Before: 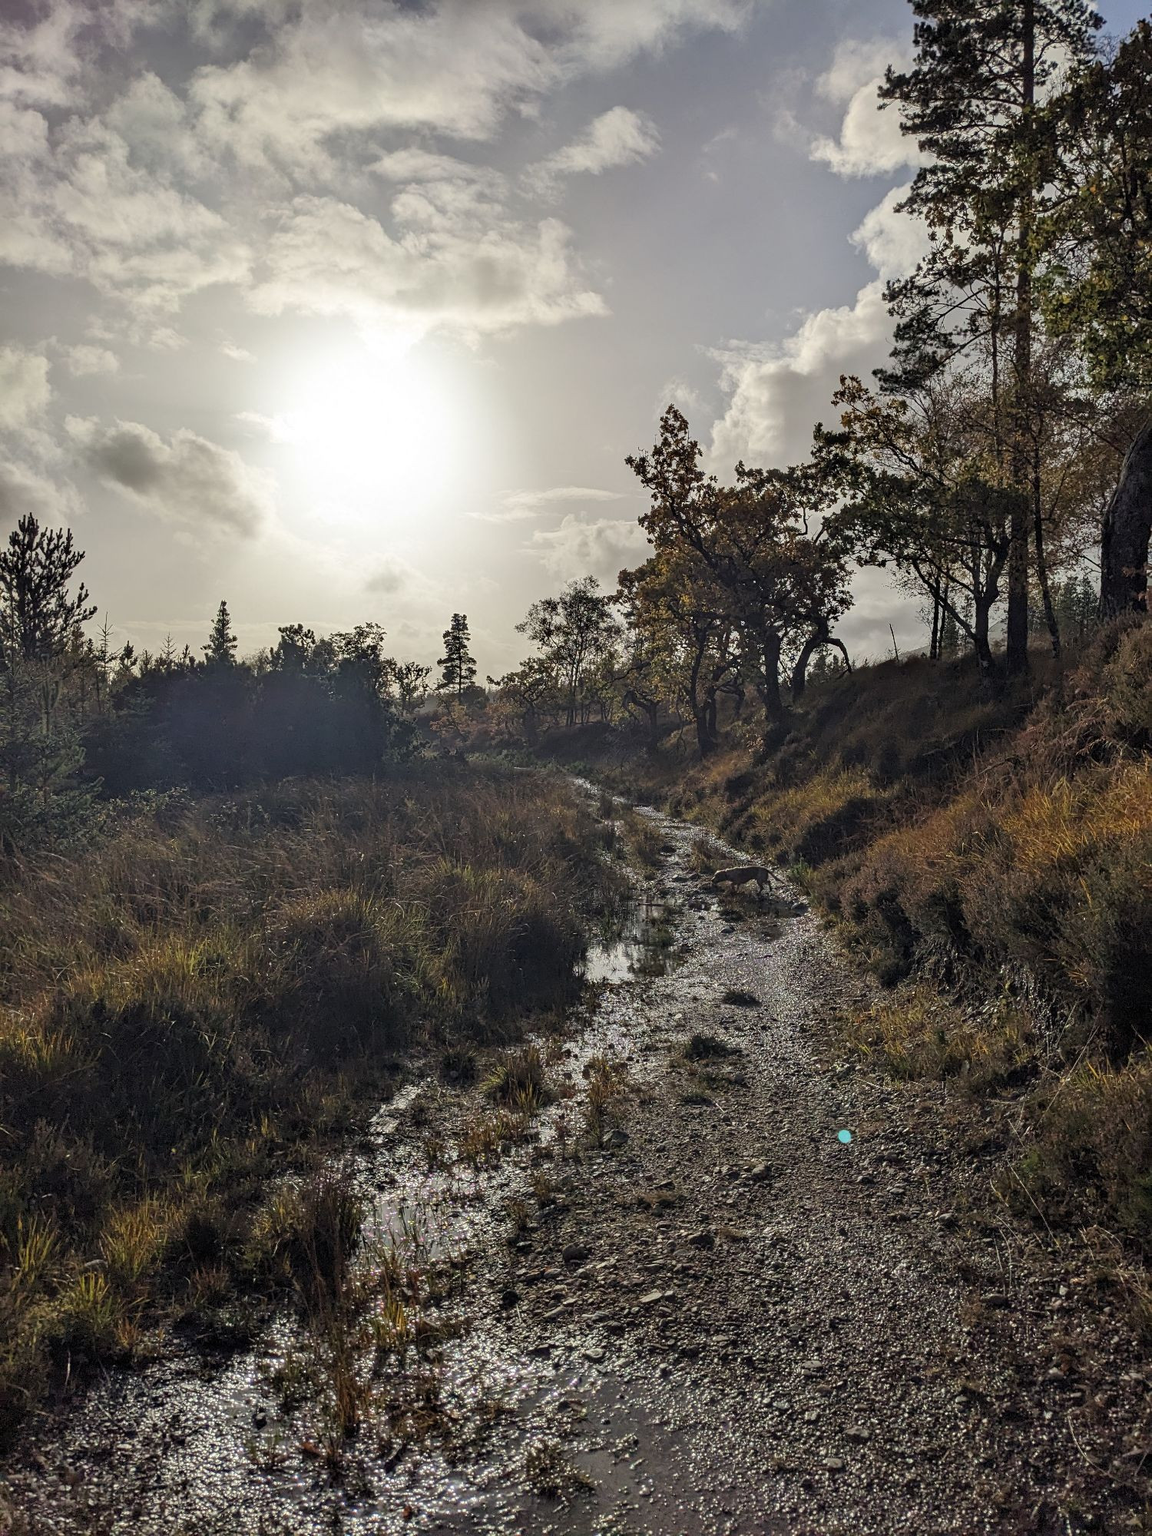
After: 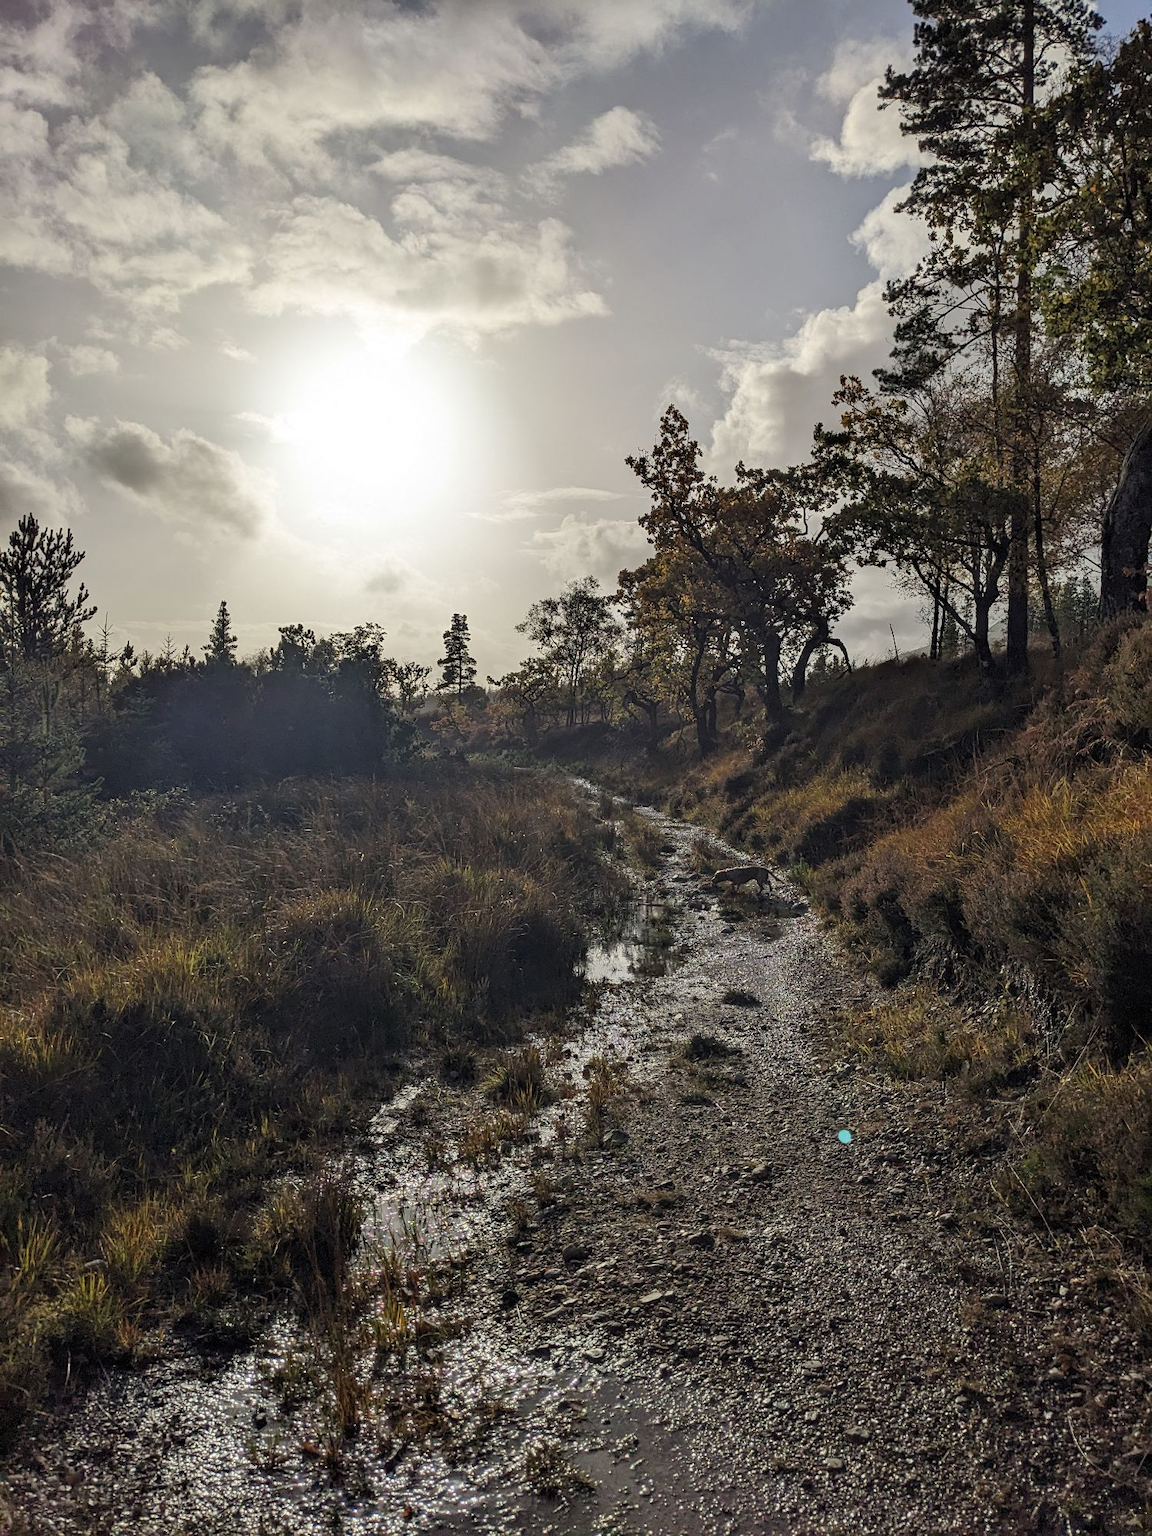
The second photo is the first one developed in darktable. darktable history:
contrast brightness saturation: contrast 0.047
